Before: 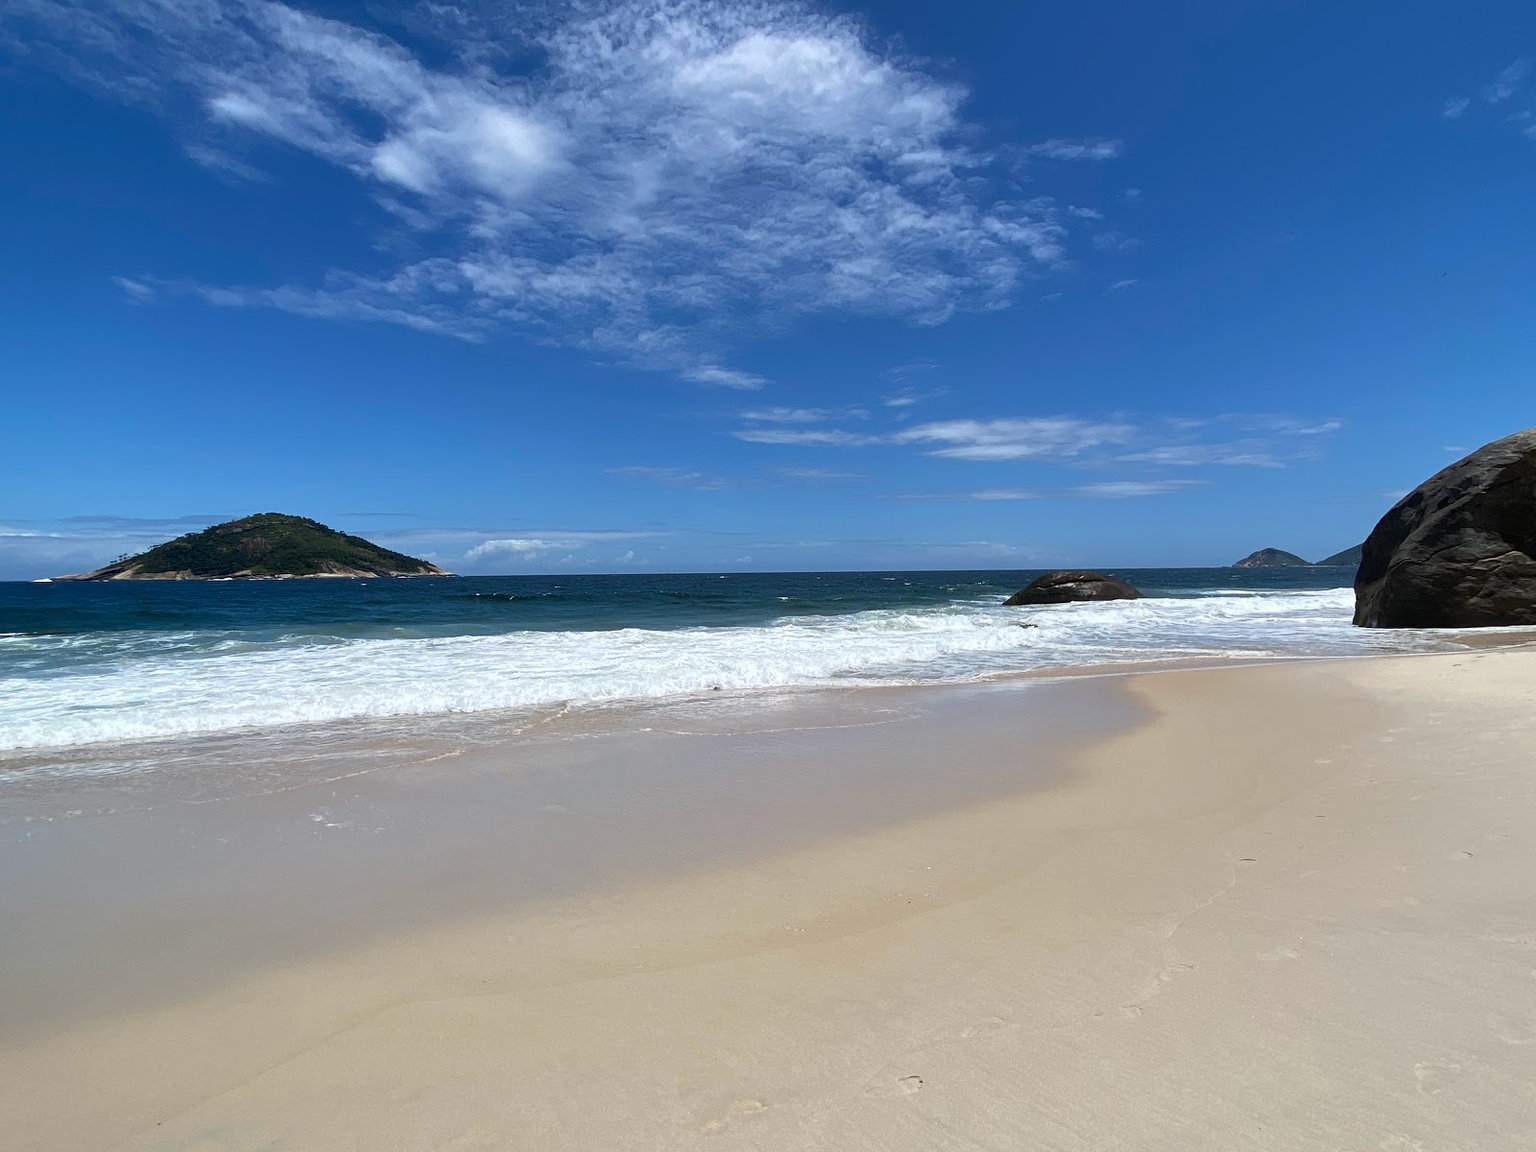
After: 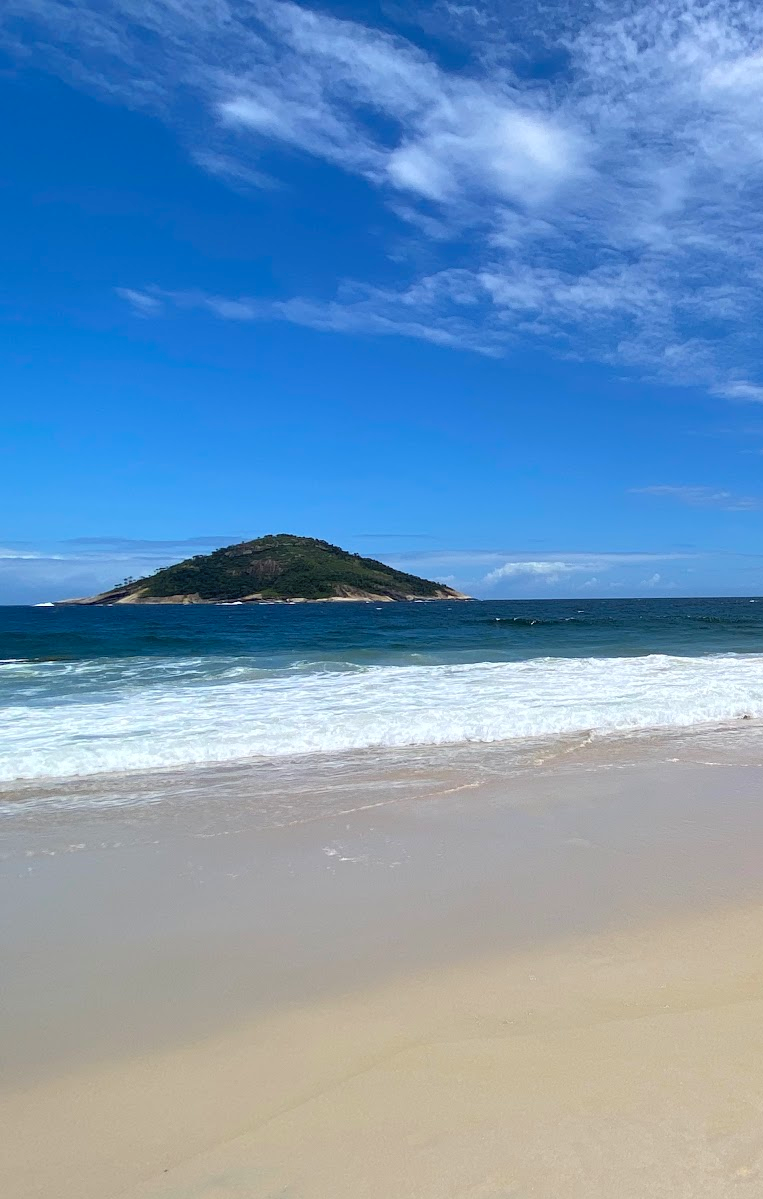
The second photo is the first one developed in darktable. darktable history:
contrast brightness saturation: brightness 0.086, saturation 0.191
tone equalizer: edges refinement/feathering 500, mask exposure compensation -1.57 EV, preserve details no
crop and rotate: left 0.04%, top 0%, right 52.252%
